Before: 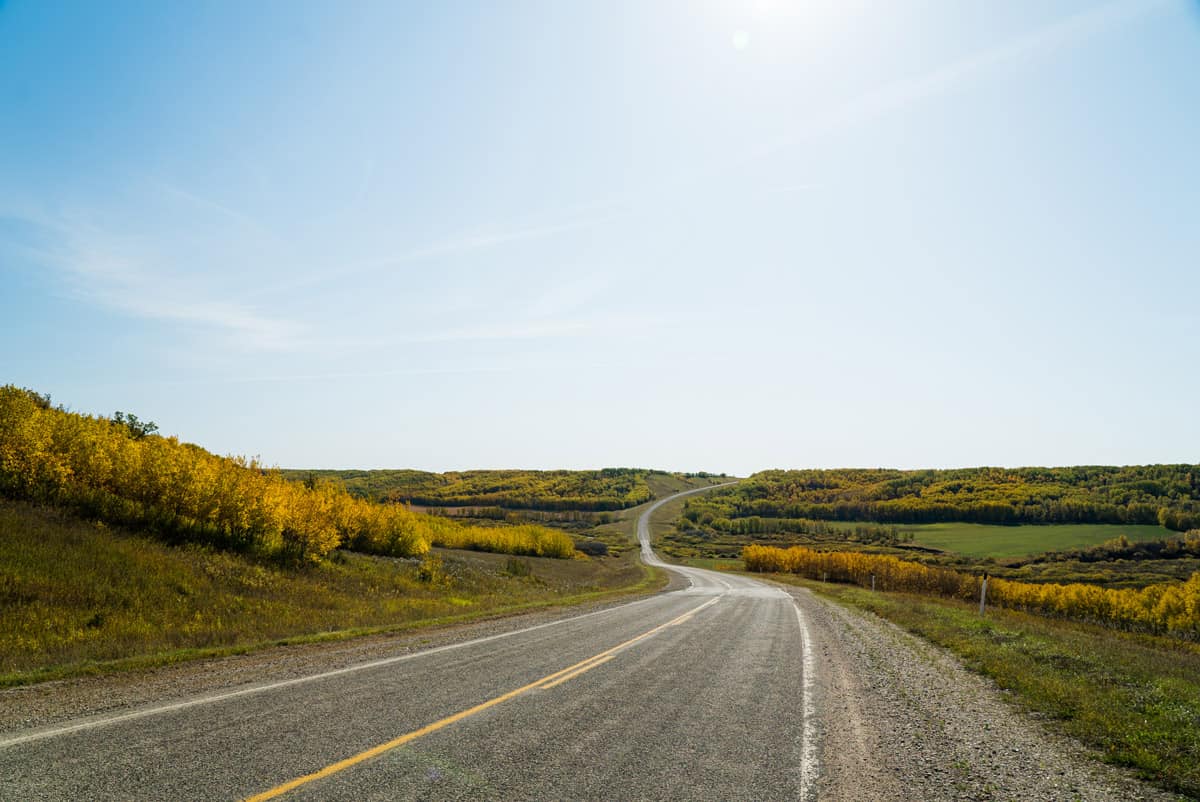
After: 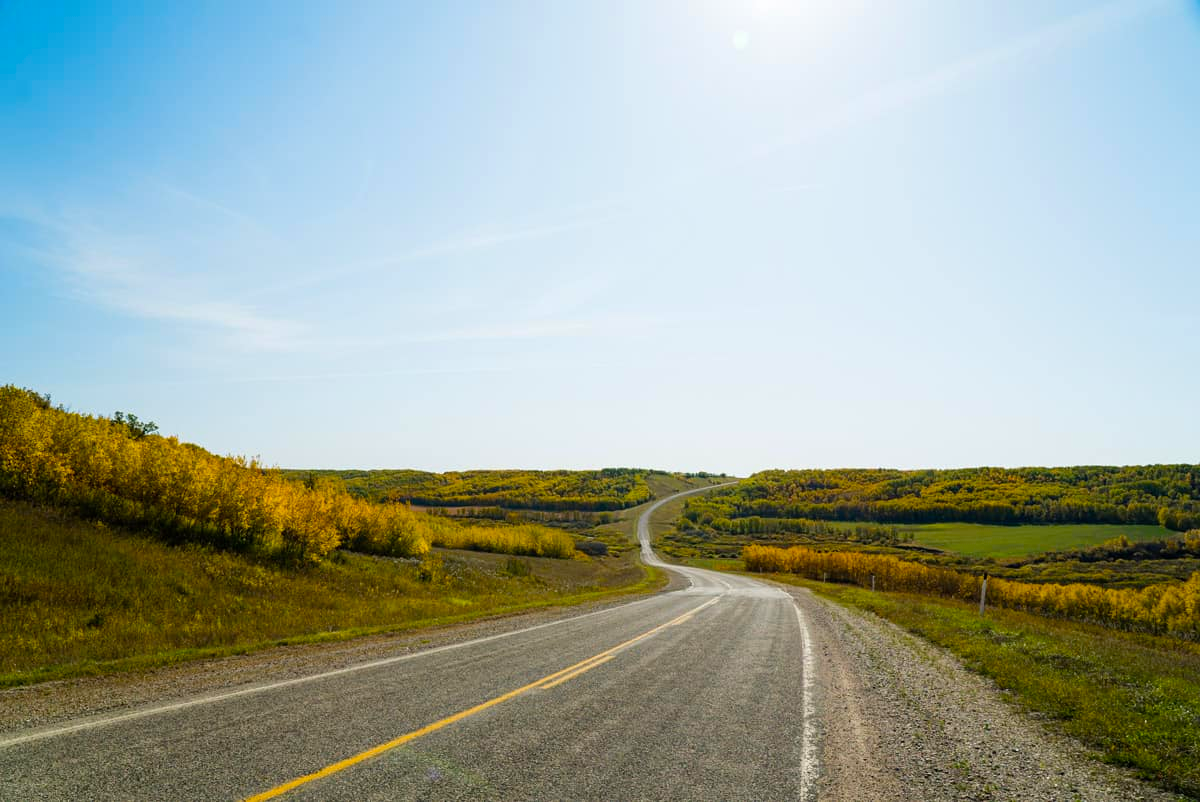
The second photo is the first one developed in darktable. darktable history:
color balance rgb: linear chroma grading › global chroma 8.33%, perceptual saturation grading › global saturation 18.52%, global vibrance 7.87%
